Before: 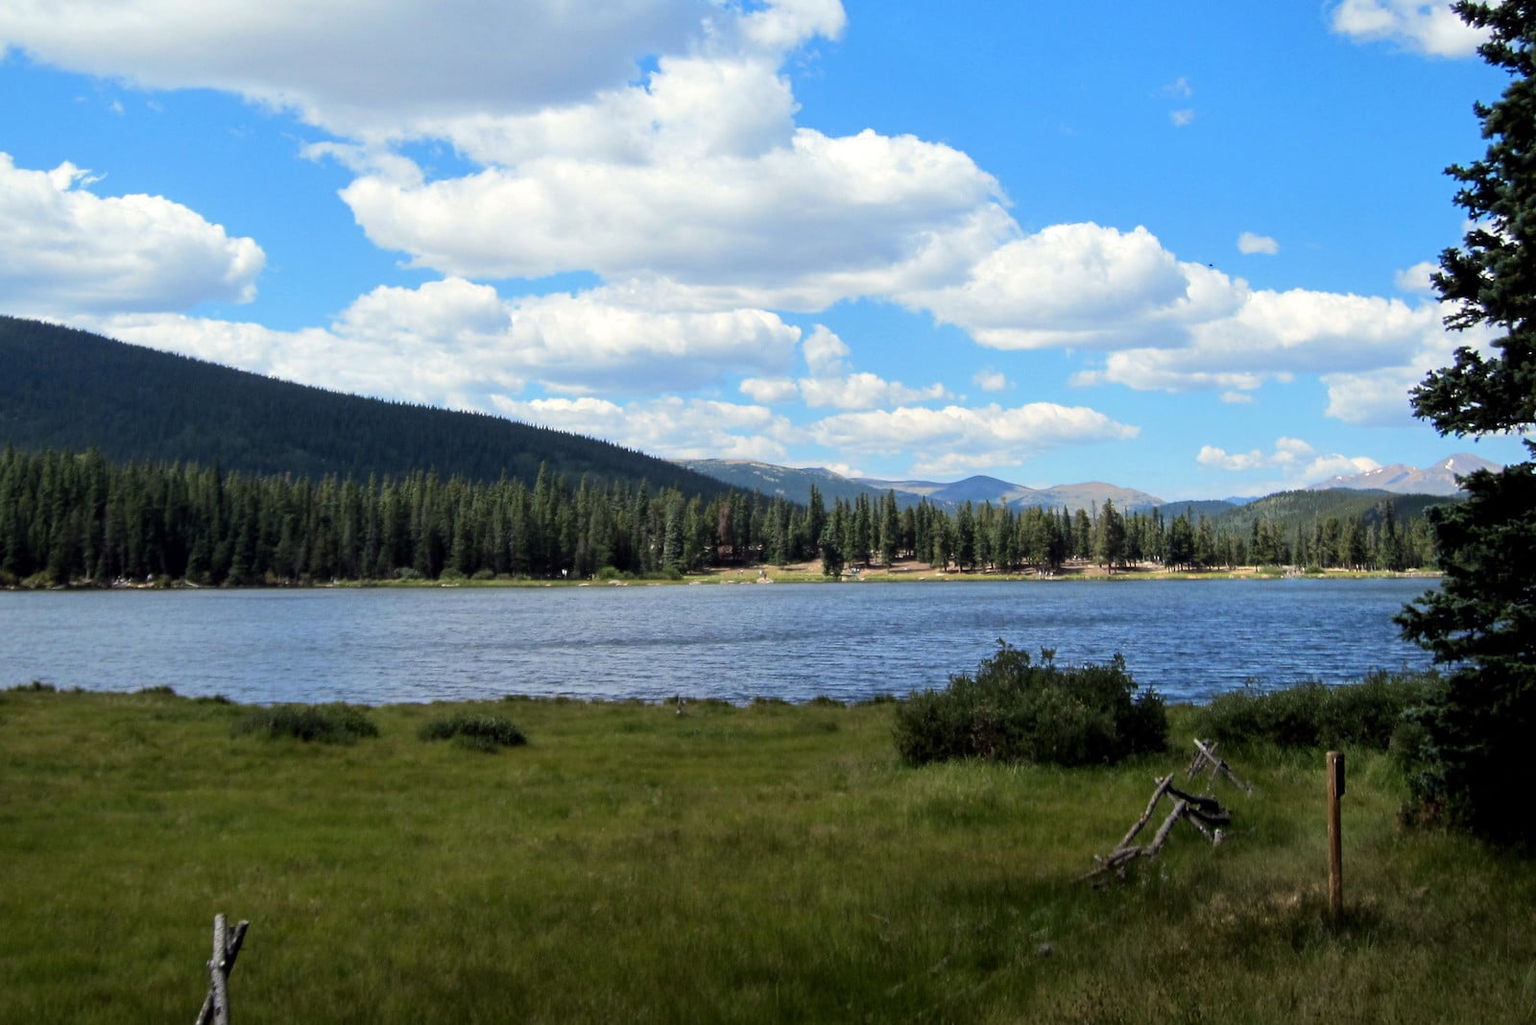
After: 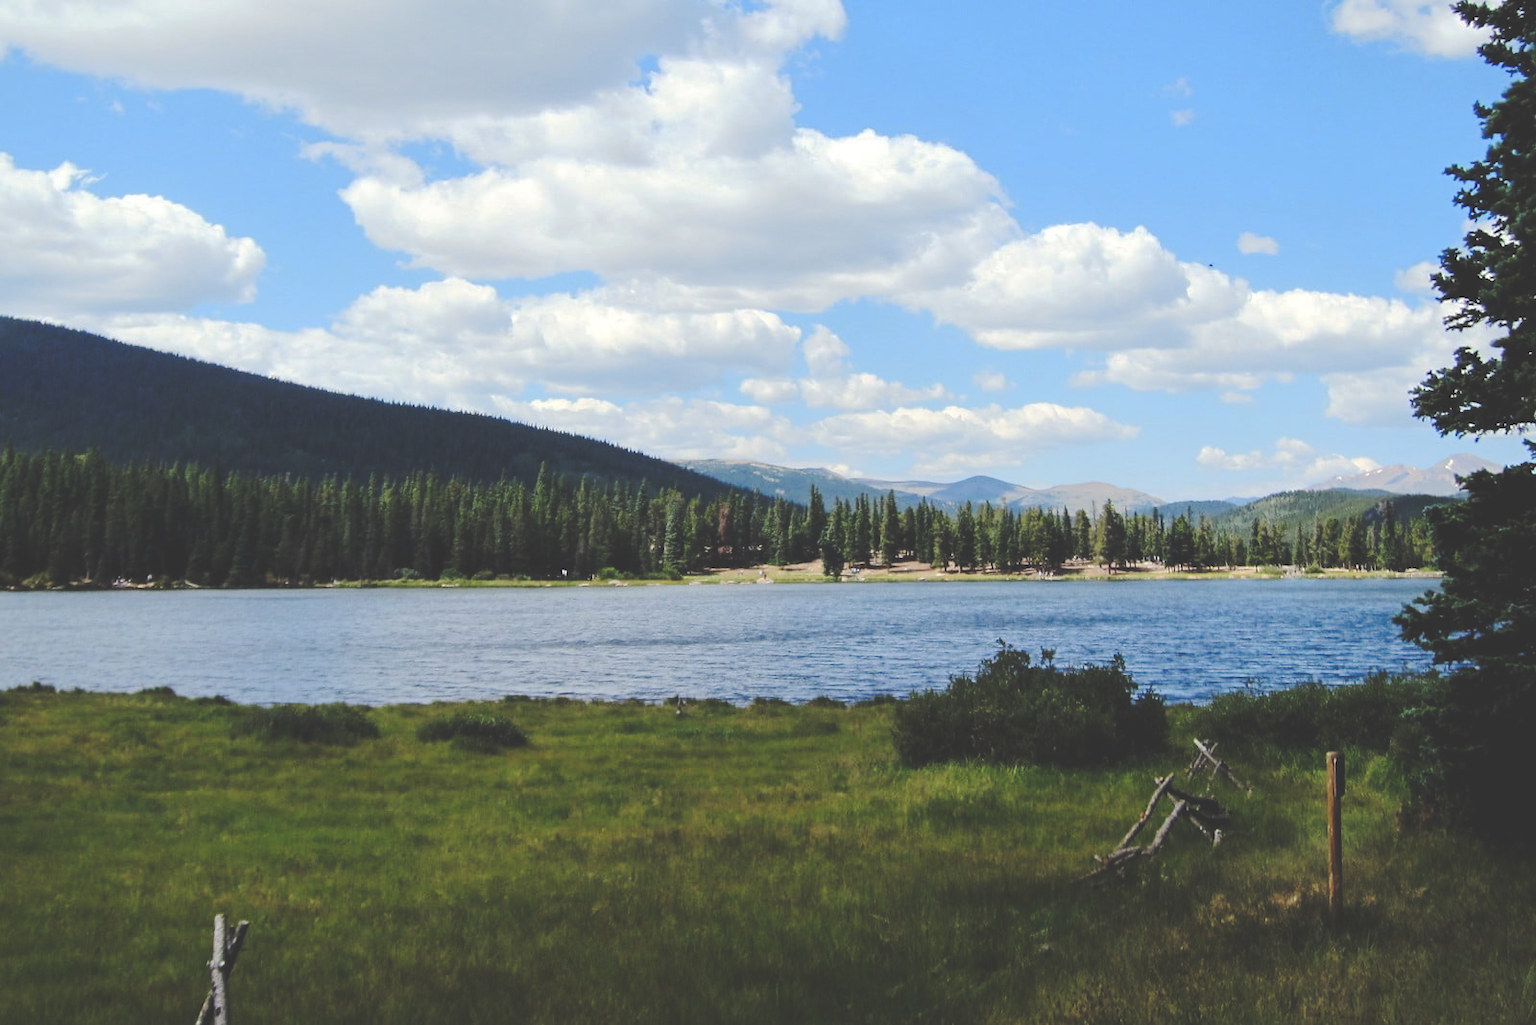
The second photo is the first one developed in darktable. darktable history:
tone curve: curves: ch0 [(0, 0) (0.003, 0.018) (0.011, 0.024) (0.025, 0.038) (0.044, 0.067) (0.069, 0.098) (0.1, 0.13) (0.136, 0.165) (0.177, 0.205) (0.224, 0.249) (0.277, 0.304) (0.335, 0.365) (0.399, 0.432) (0.468, 0.505) (0.543, 0.579) (0.623, 0.652) (0.709, 0.725) (0.801, 0.802) (0.898, 0.876) (1, 1)], preserve colors none
base curve: curves: ch0 [(0, 0.024) (0.055, 0.065) (0.121, 0.166) (0.236, 0.319) (0.693, 0.726) (1, 1)], preserve colors none
